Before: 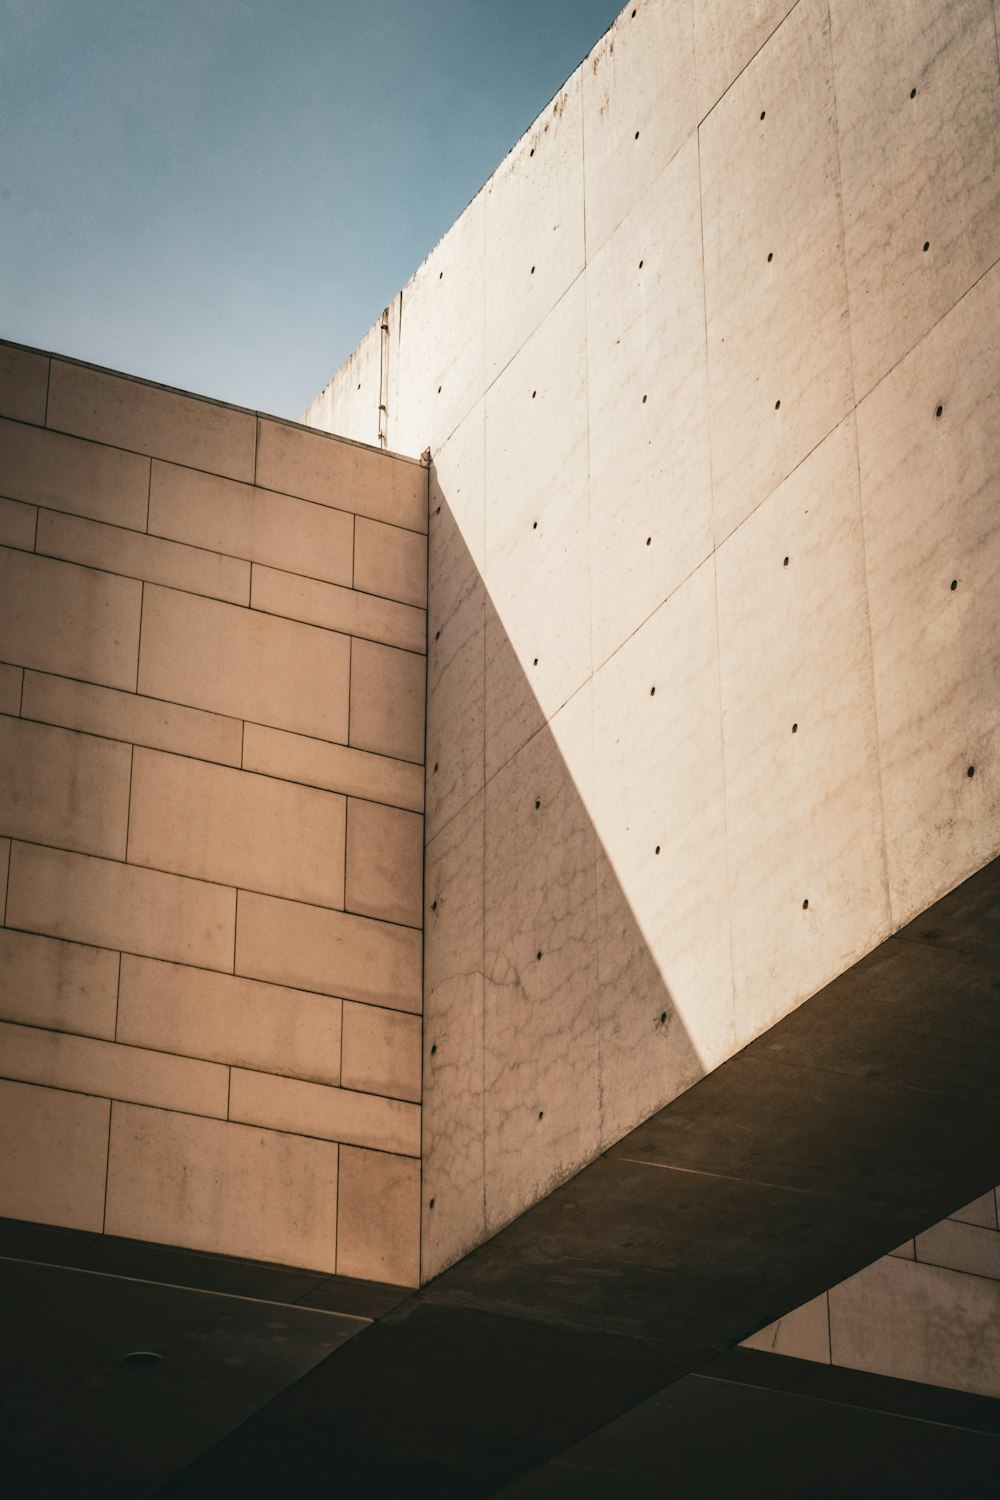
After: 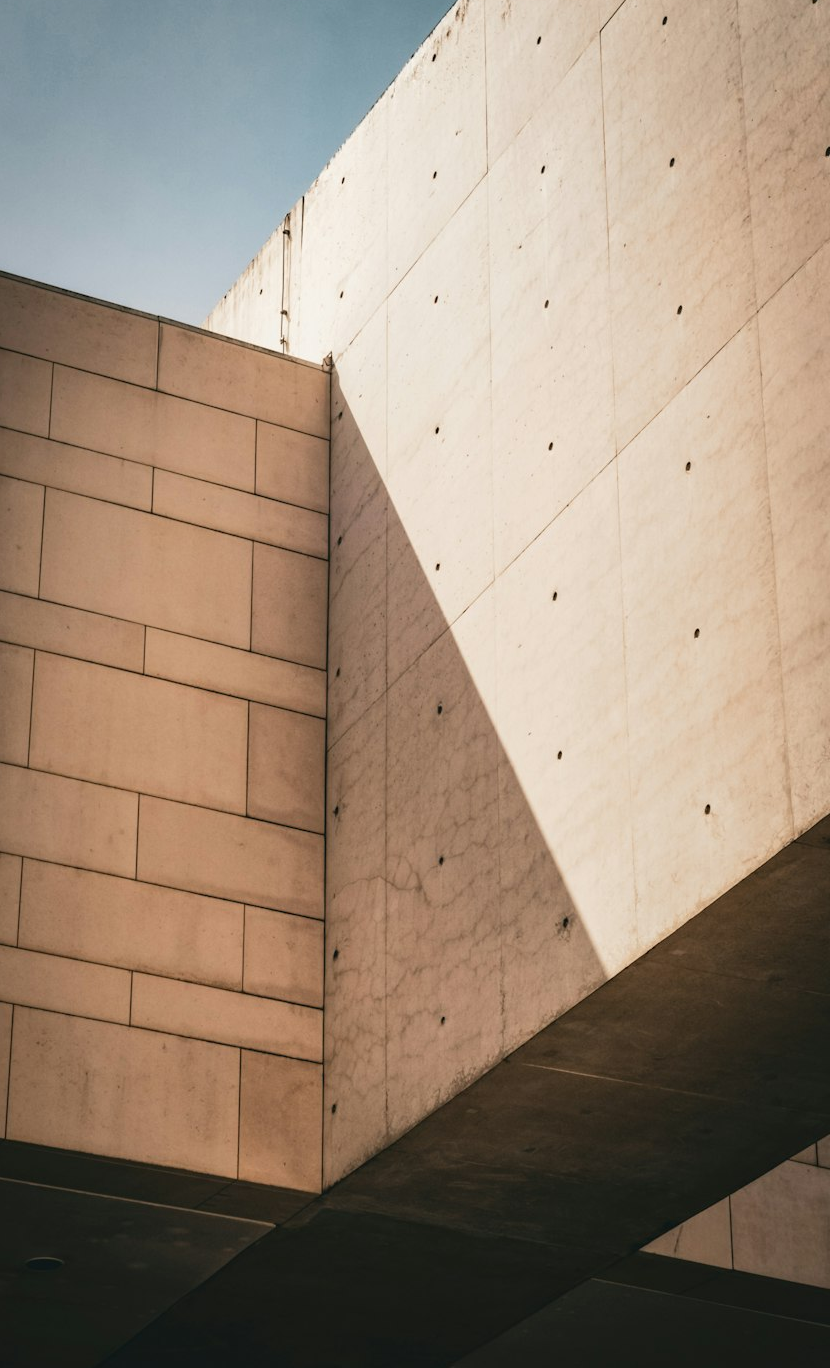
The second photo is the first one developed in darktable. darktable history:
crop: left 9.83%, top 6.336%, right 7.098%, bottom 2.455%
